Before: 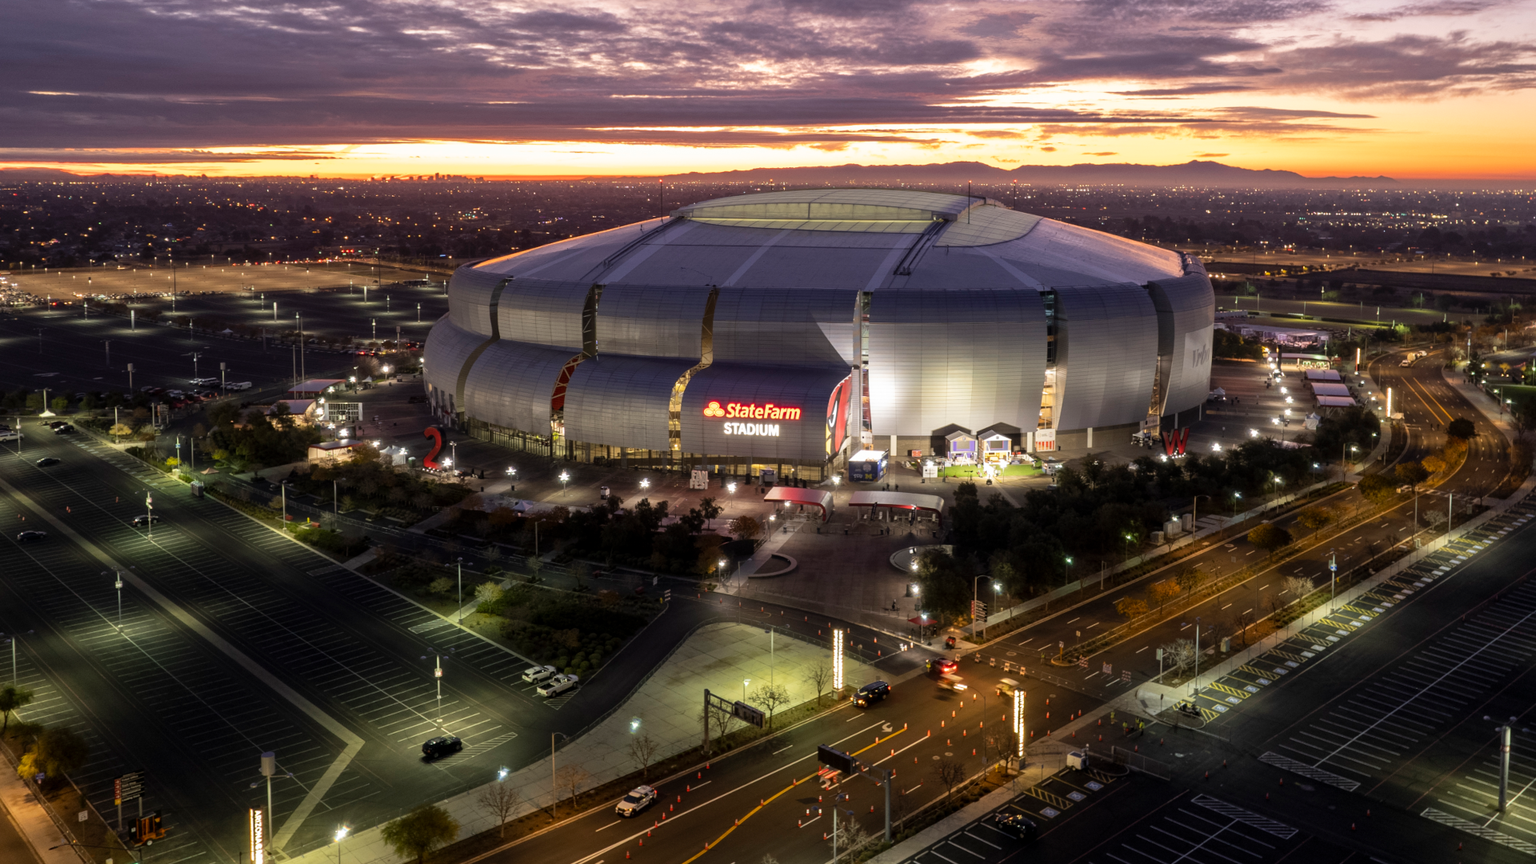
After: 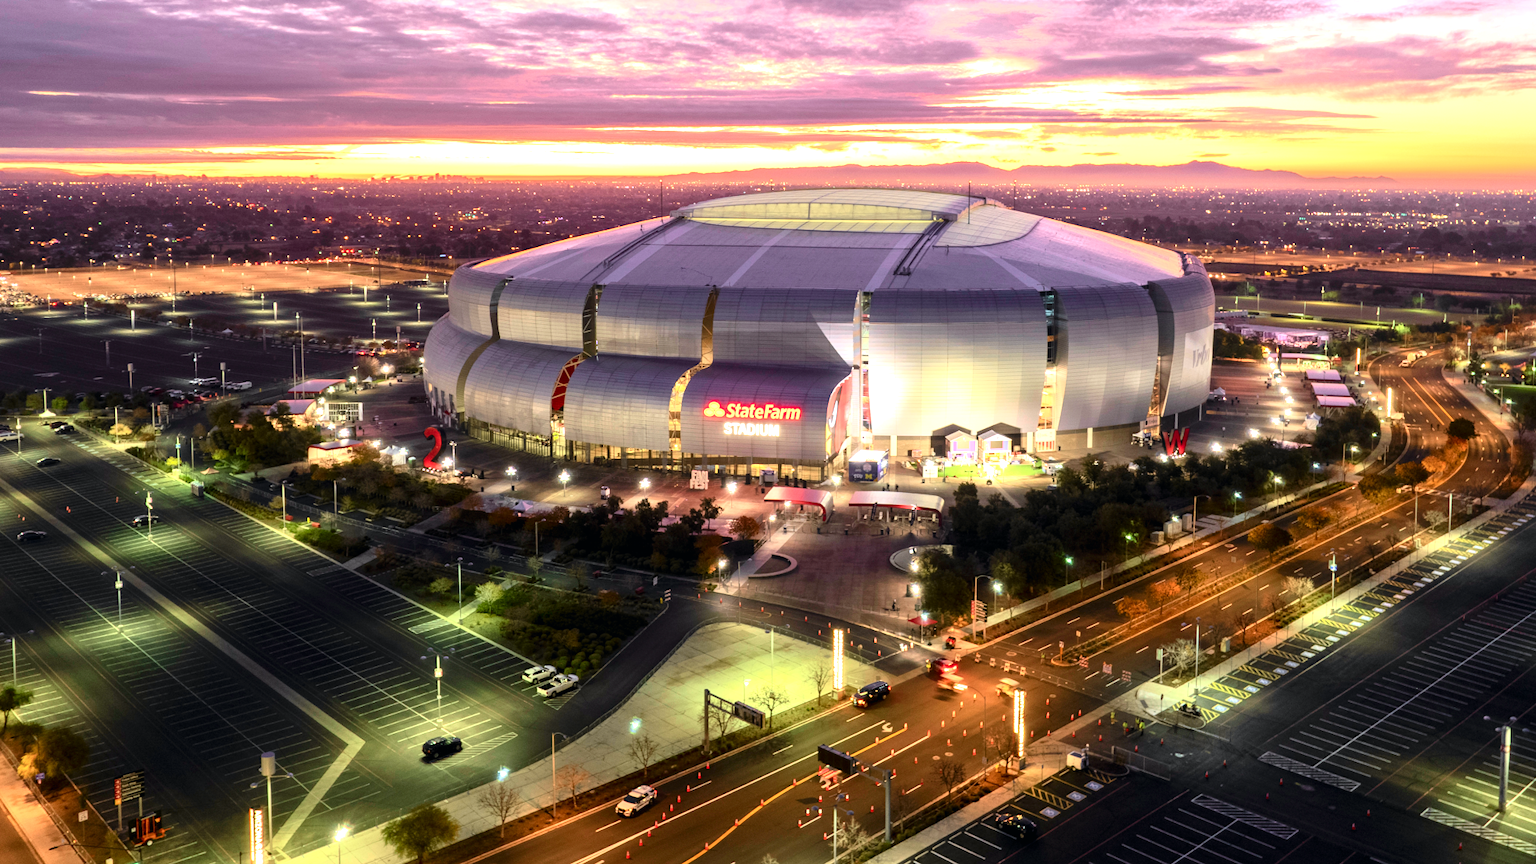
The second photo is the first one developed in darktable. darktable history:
tone curve: curves: ch0 [(0, 0) (0.051, 0.047) (0.102, 0.099) (0.258, 0.29) (0.442, 0.527) (0.695, 0.804) (0.88, 0.952) (1, 1)]; ch1 [(0, 0) (0.339, 0.298) (0.402, 0.363) (0.444, 0.415) (0.485, 0.469) (0.494, 0.493) (0.504, 0.501) (0.525, 0.534) (0.555, 0.593) (0.594, 0.648) (1, 1)]; ch2 [(0, 0) (0.48, 0.48) (0.504, 0.5) (0.535, 0.557) (0.581, 0.623) (0.649, 0.683) (0.824, 0.815) (1, 1)], color space Lab, independent channels, preserve colors none
exposure: black level correction 0, exposure 1 EV, compensate highlight preservation false
